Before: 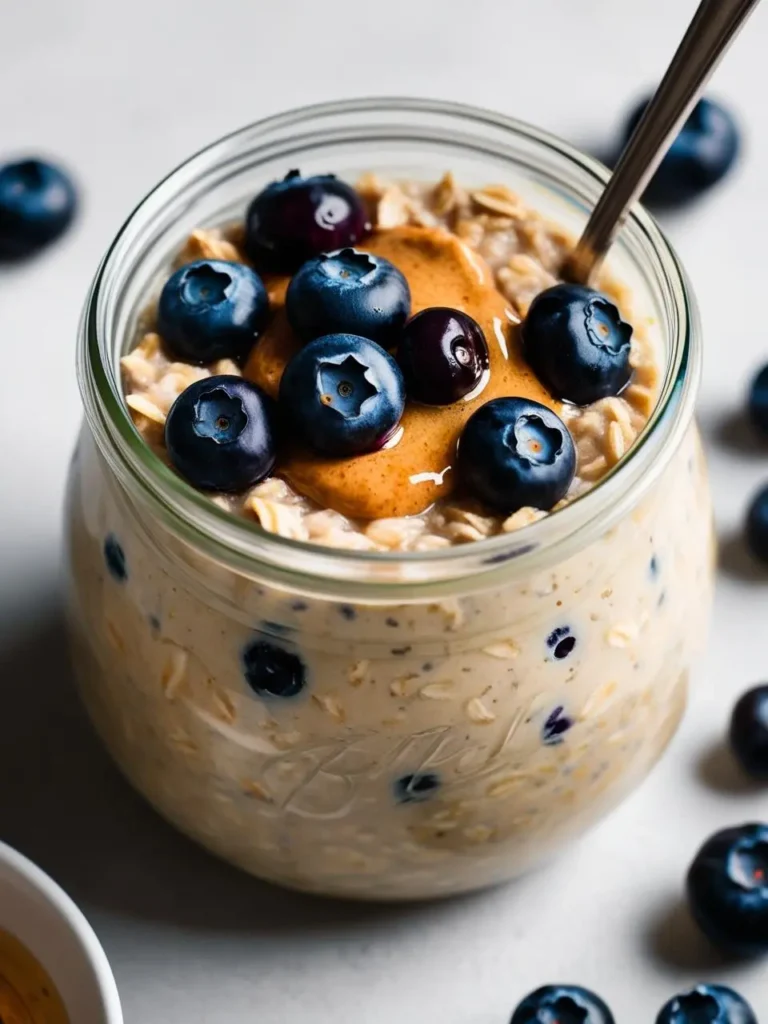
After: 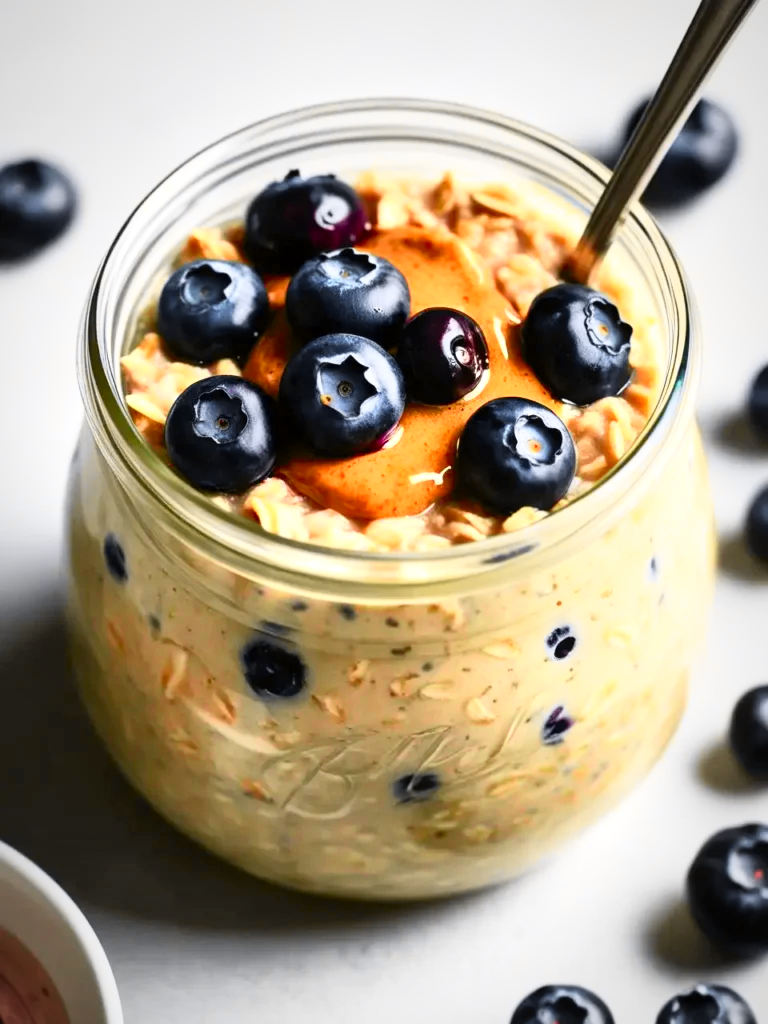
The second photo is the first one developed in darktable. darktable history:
tone curve: curves: ch0 [(0, 0.017) (0.259, 0.344) (0.593, 0.778) (0.786, 0.931) (1, 0.999)]; ch1 [(0, 0) (0.405, 0.387) (0.442, 0.47) (0.492, 0.5) (0.511, 0.503) (0.548, 0.596) (0.7, 0.795) (1, 1)]; ch2 [(0, 0) (0.411, 0.433) (0.5, 0.504) (0.535, 0.581) (1, 1)], color space Lab, independent channels, preserve colors none
local contrast: mode bilateral grid, contrast 19, coarseness 49, detail 144%, midtone range 0.2
vignetting: fall-off start 80.89%, fall-off radius 61.36%, brightness -0.271, automatic ratio true, width/height ratio 1.414
